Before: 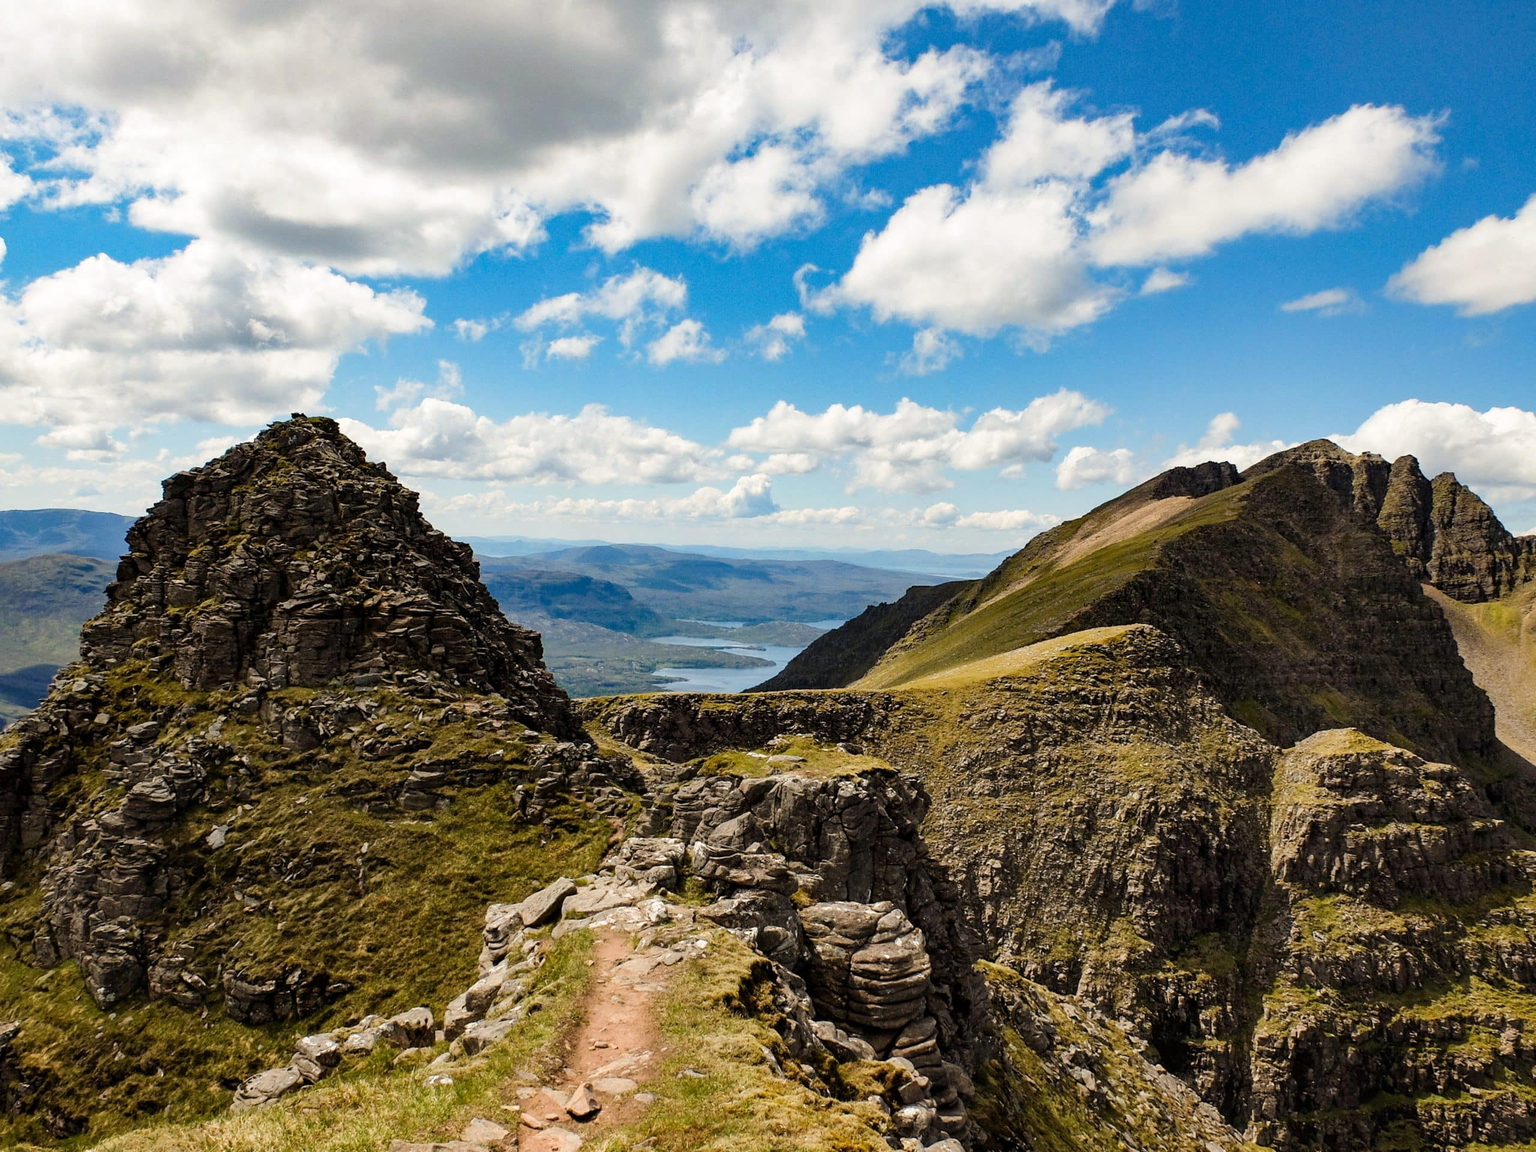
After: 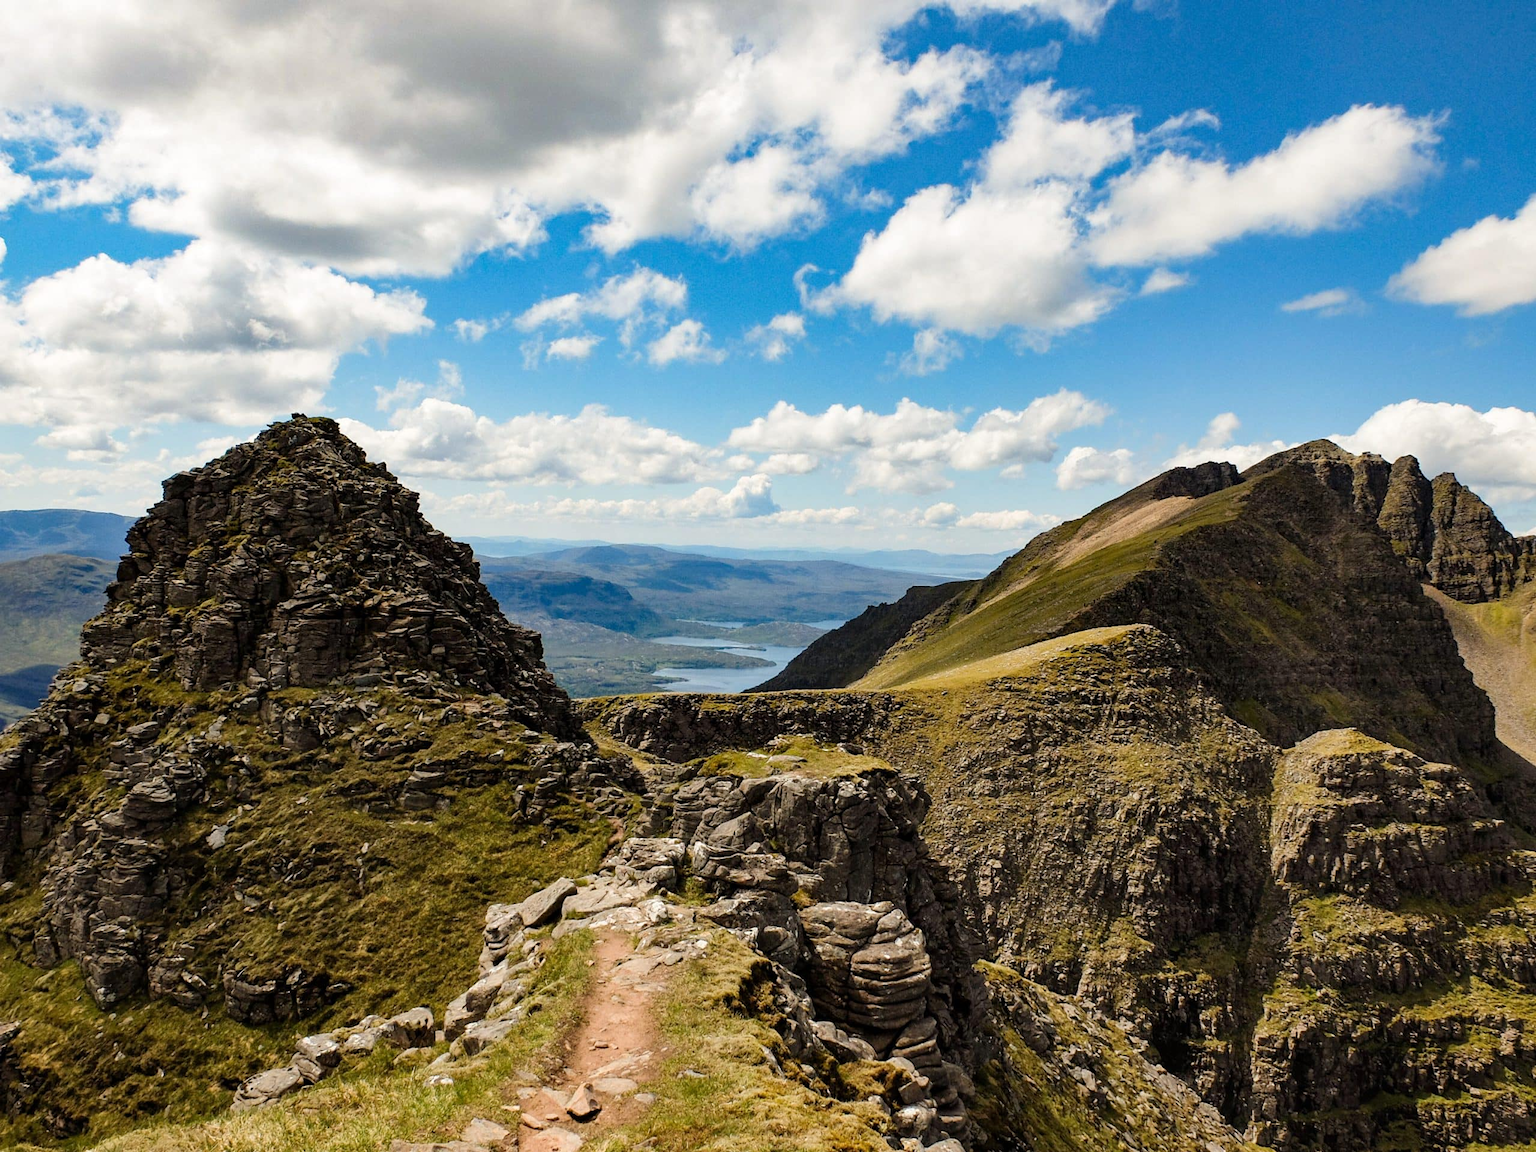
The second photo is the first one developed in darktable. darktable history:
vibrance: vibrance 0%
tone equalizer: on, module defaults
